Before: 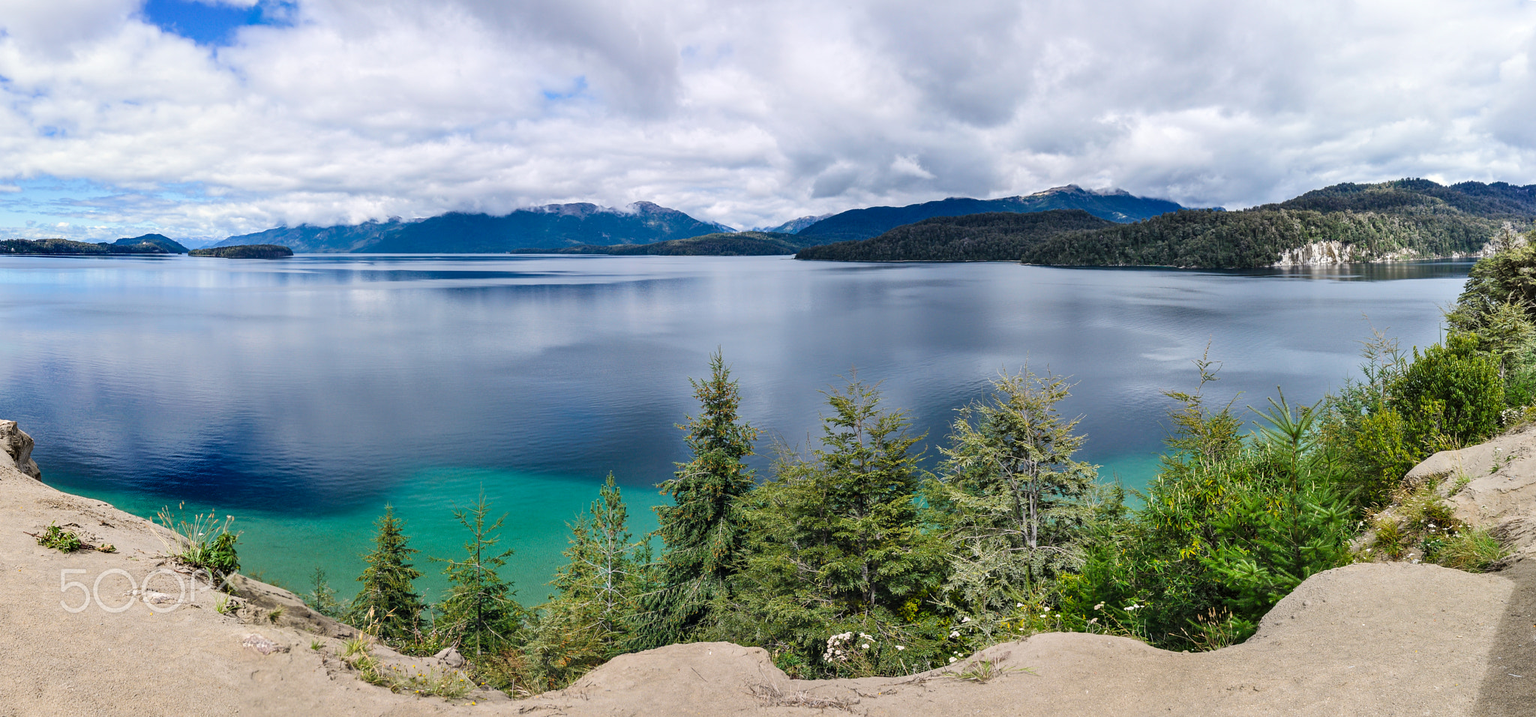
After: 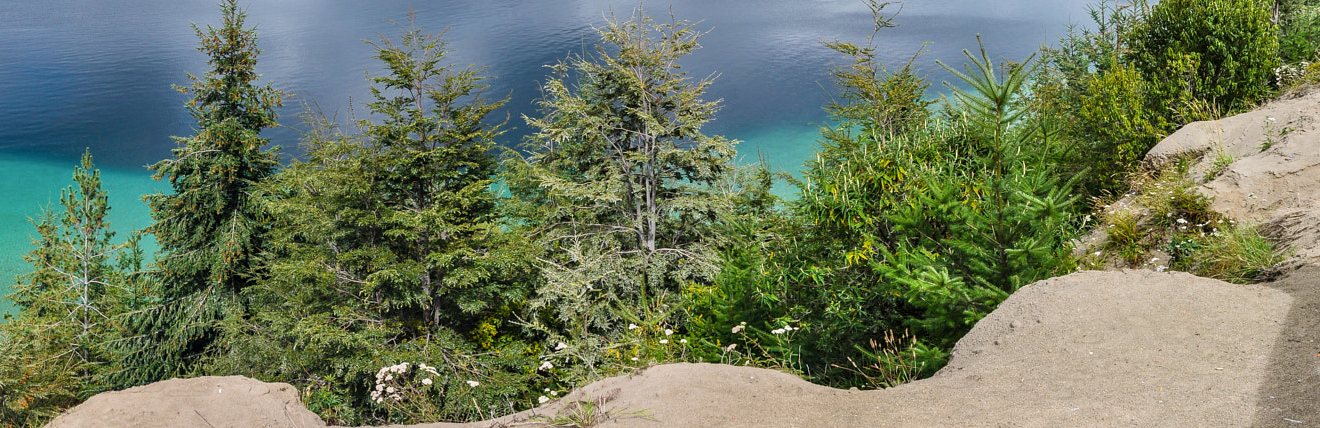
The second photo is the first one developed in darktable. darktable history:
color zones: curves: ch0 [(0.25, 0.5) (0.463, 0.627) (0.484, 0.637) (0.75, 0.5)]
crop and rotate: left 35.509%, top 50.238%, bottom 4.934%
